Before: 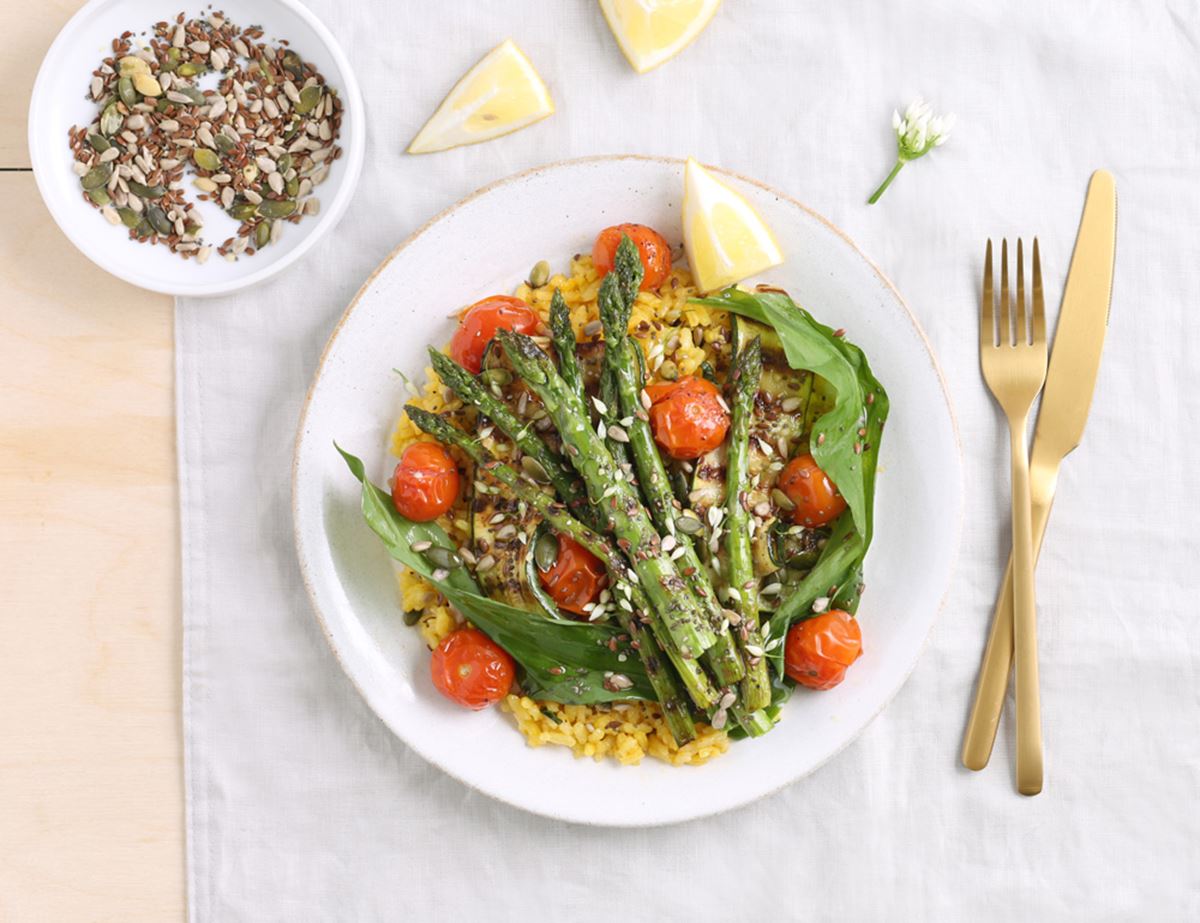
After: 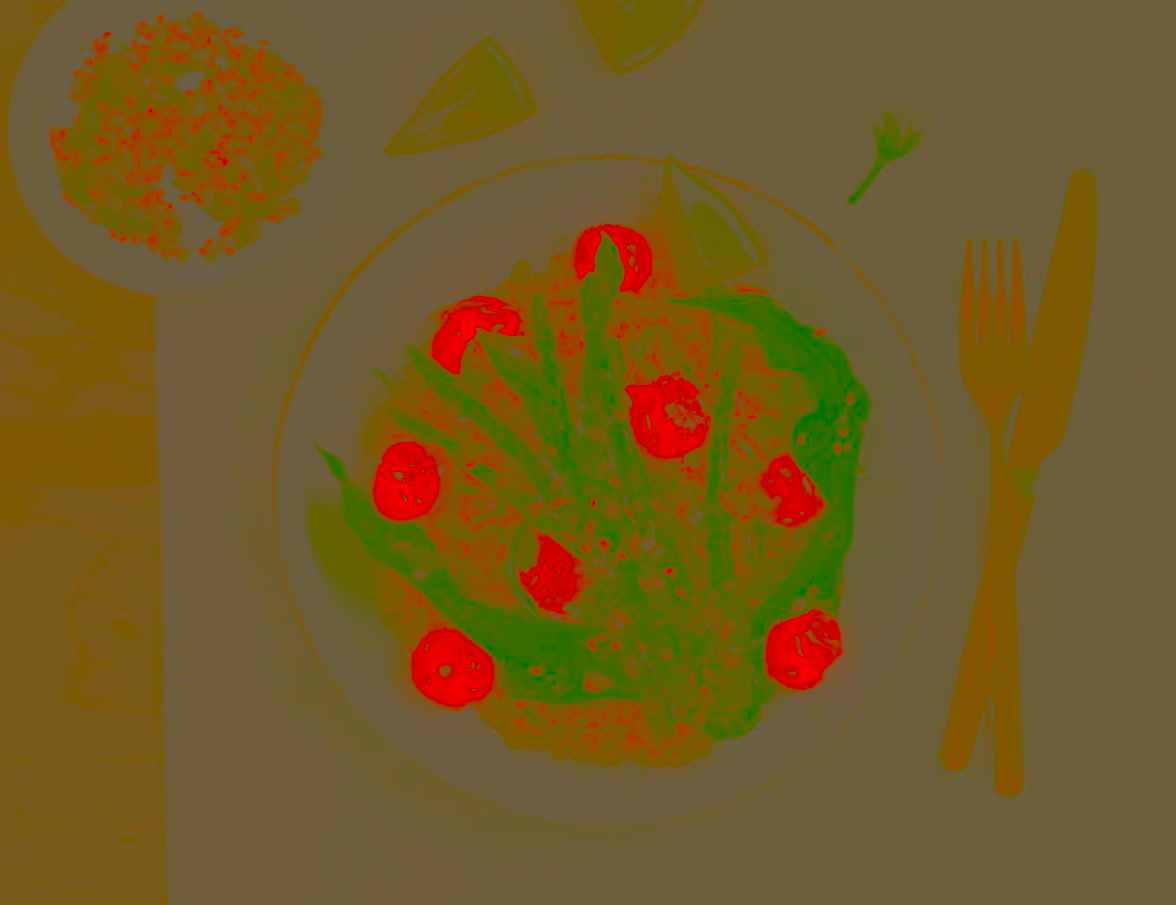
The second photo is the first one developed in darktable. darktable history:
contrast brightness saturation: contrast -0.989, brightness -0.156, saturation 0.764
crop: left 1.674%, right 0.281%, bottom 1.912%
color balance rgb: perceptual saturation grading › global saturation 20%, perceptual saturation grading › highlights -49.527%, perceptual saturation grading › shadows 25.056%, perceptual brilliance grading › highlights 6.909%, perceptual brilliance grading › mid-tones 16.876%, perceptual brilliance grading › shadows -5.287%, global vibrance 20%
color correction: highlights a* 0.11, highlights b* 28.98, shadows a* -0.28, shadows b* 21.88
